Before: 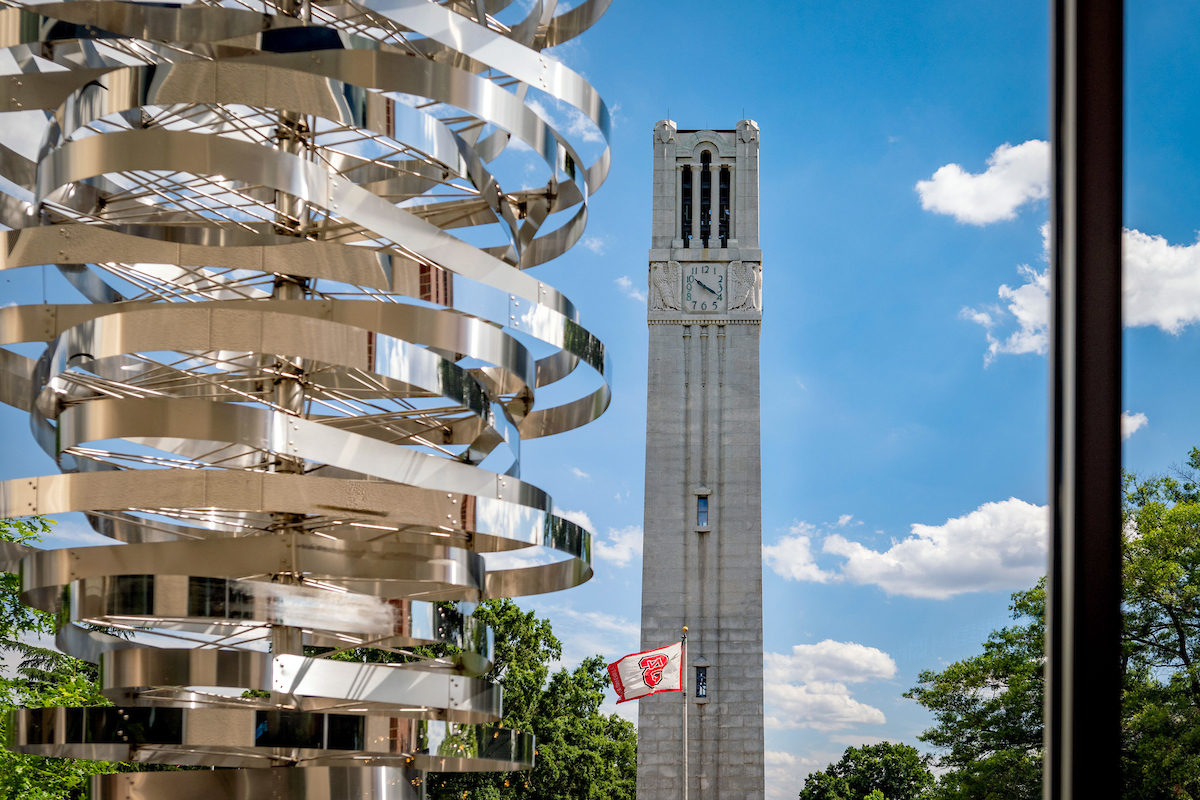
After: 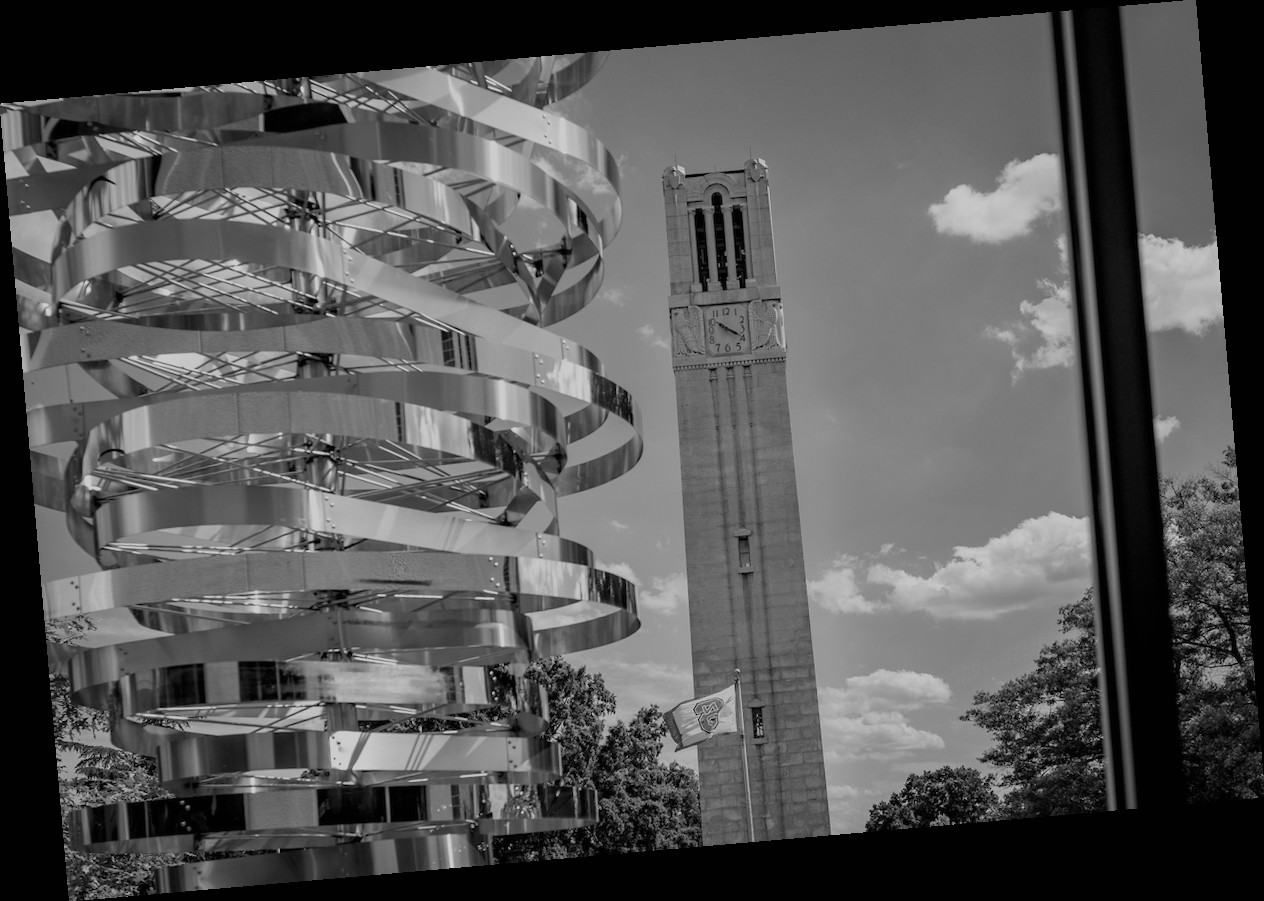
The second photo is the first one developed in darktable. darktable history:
monochrome: on, module defaults
exposure: black level correction 0, exposure -0.721 EV, compensate highlight preservation false
rotate and perspective: rotation -4.98°, automatic cropping off
